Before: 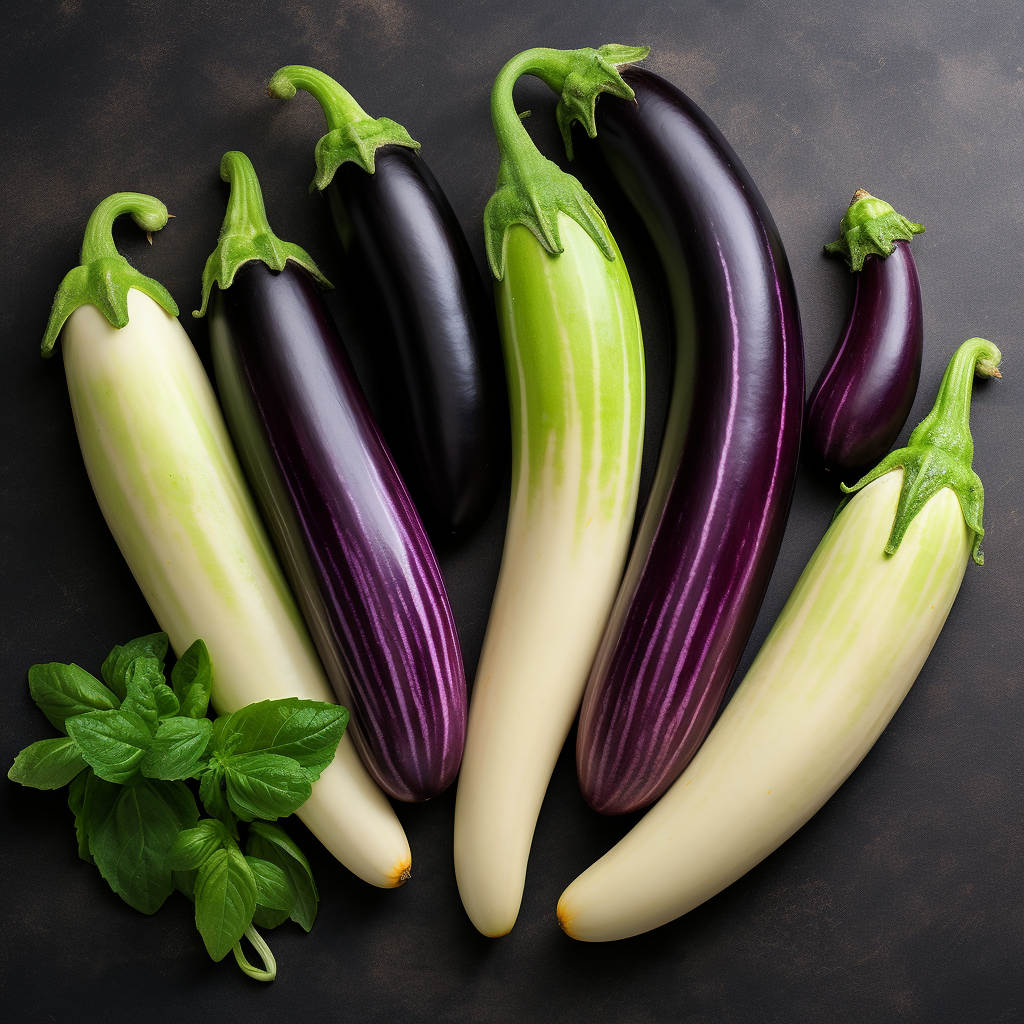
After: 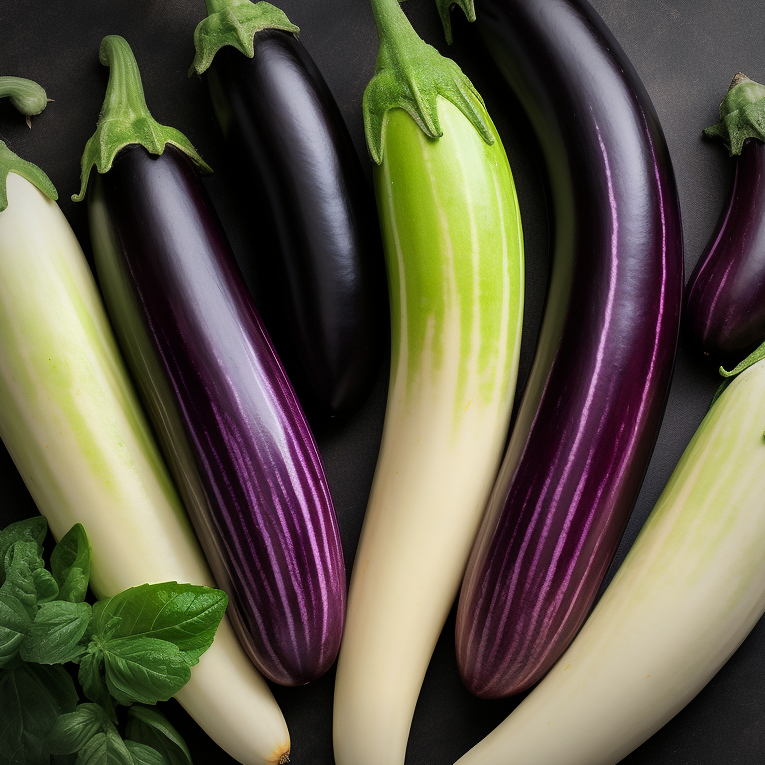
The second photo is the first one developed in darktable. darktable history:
crop and rotate: left 11.831%, top 11.346%, right 13.429%, bottom 13.899%
vignetting: unbound false
